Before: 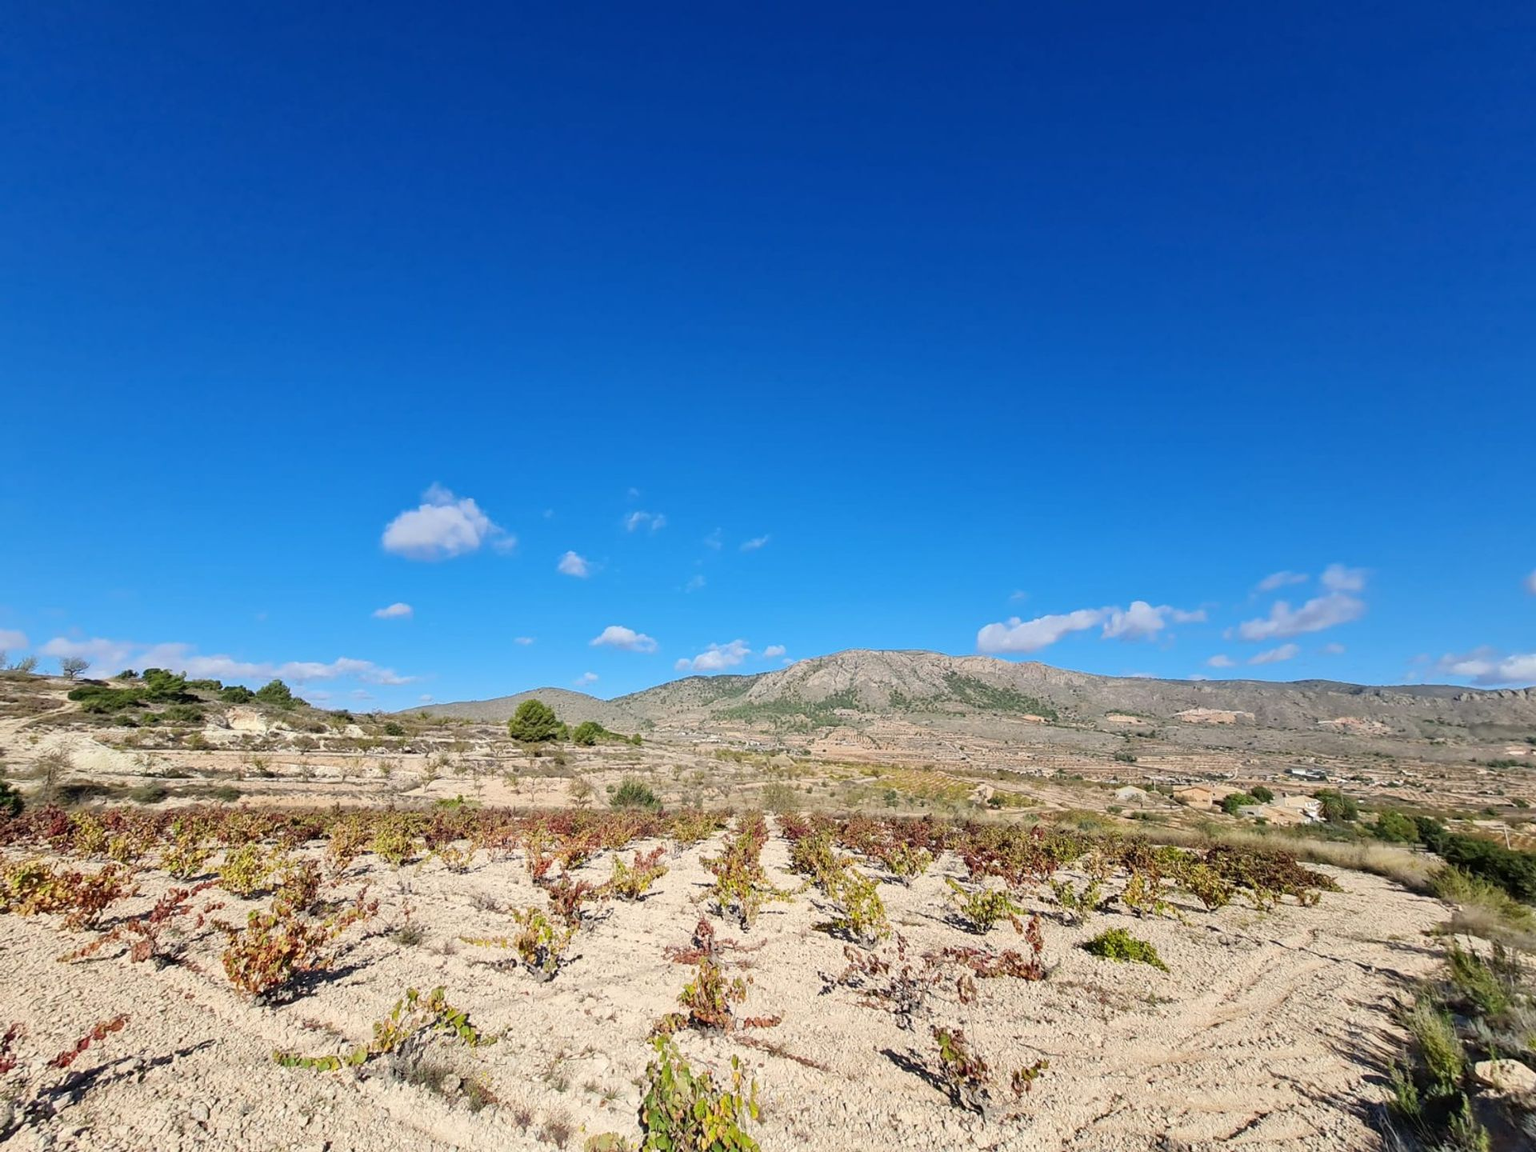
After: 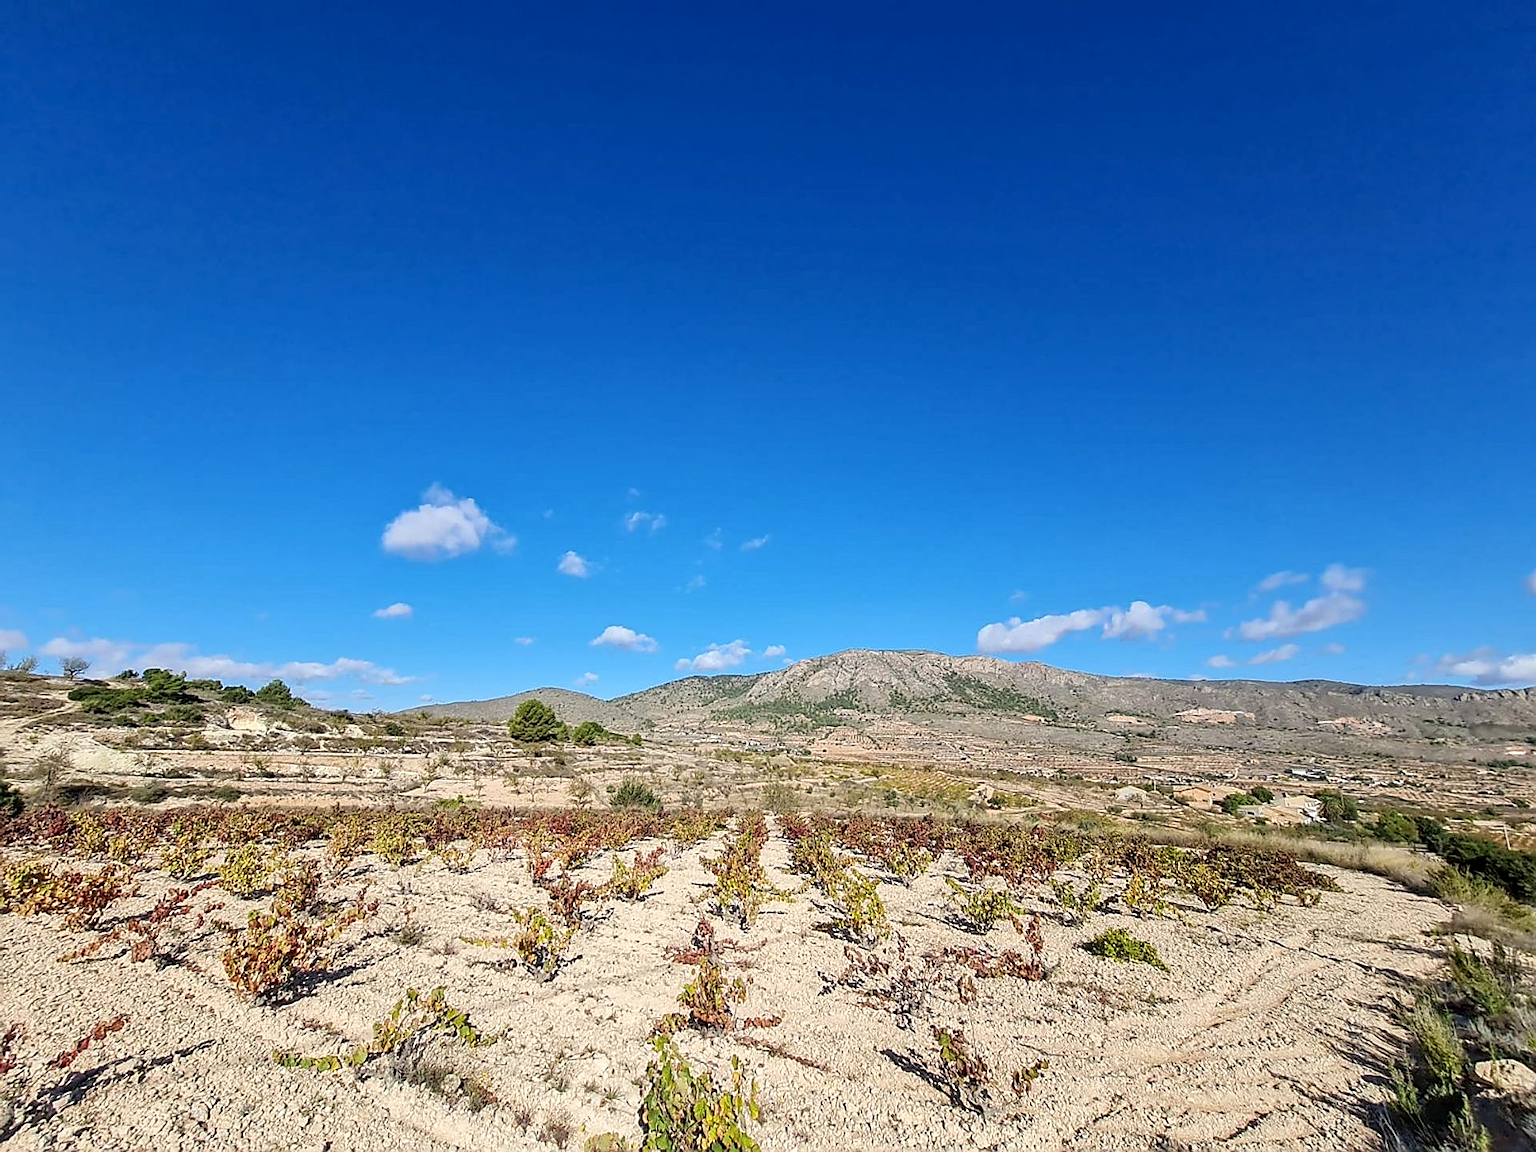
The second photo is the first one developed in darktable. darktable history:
sharpen: radius 1.428, amount 1.246, threshold 0.842
local contrast: on, module defaults
